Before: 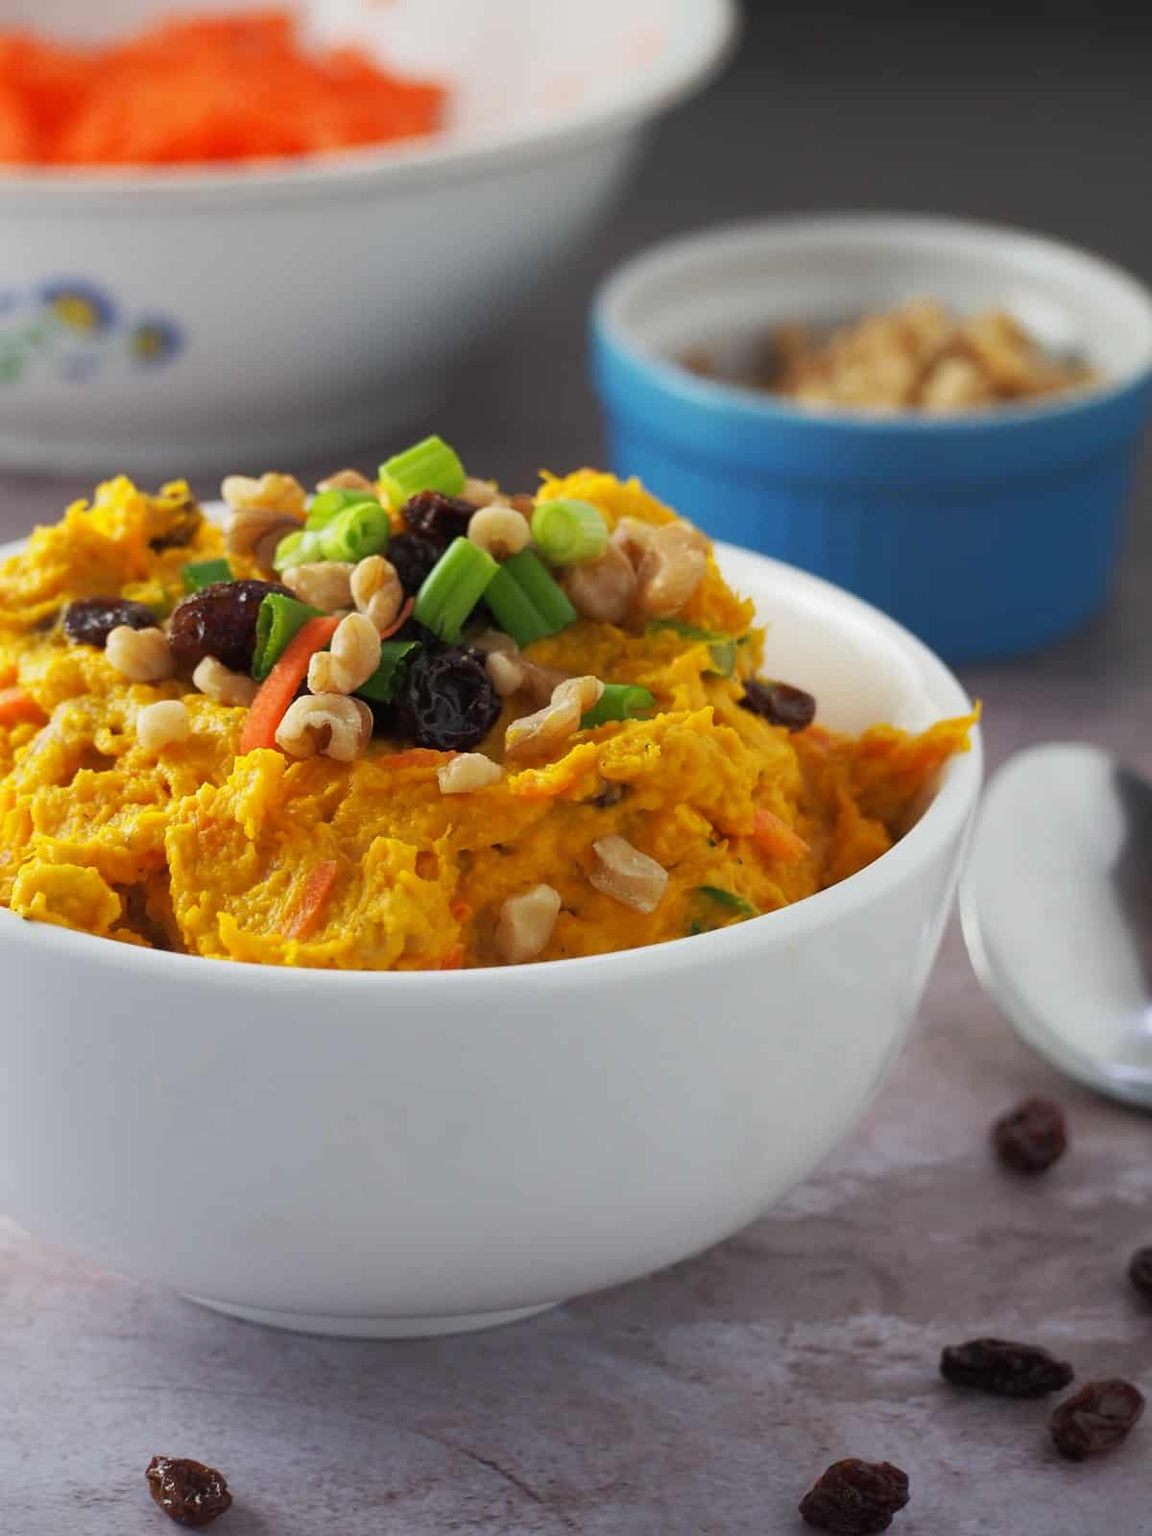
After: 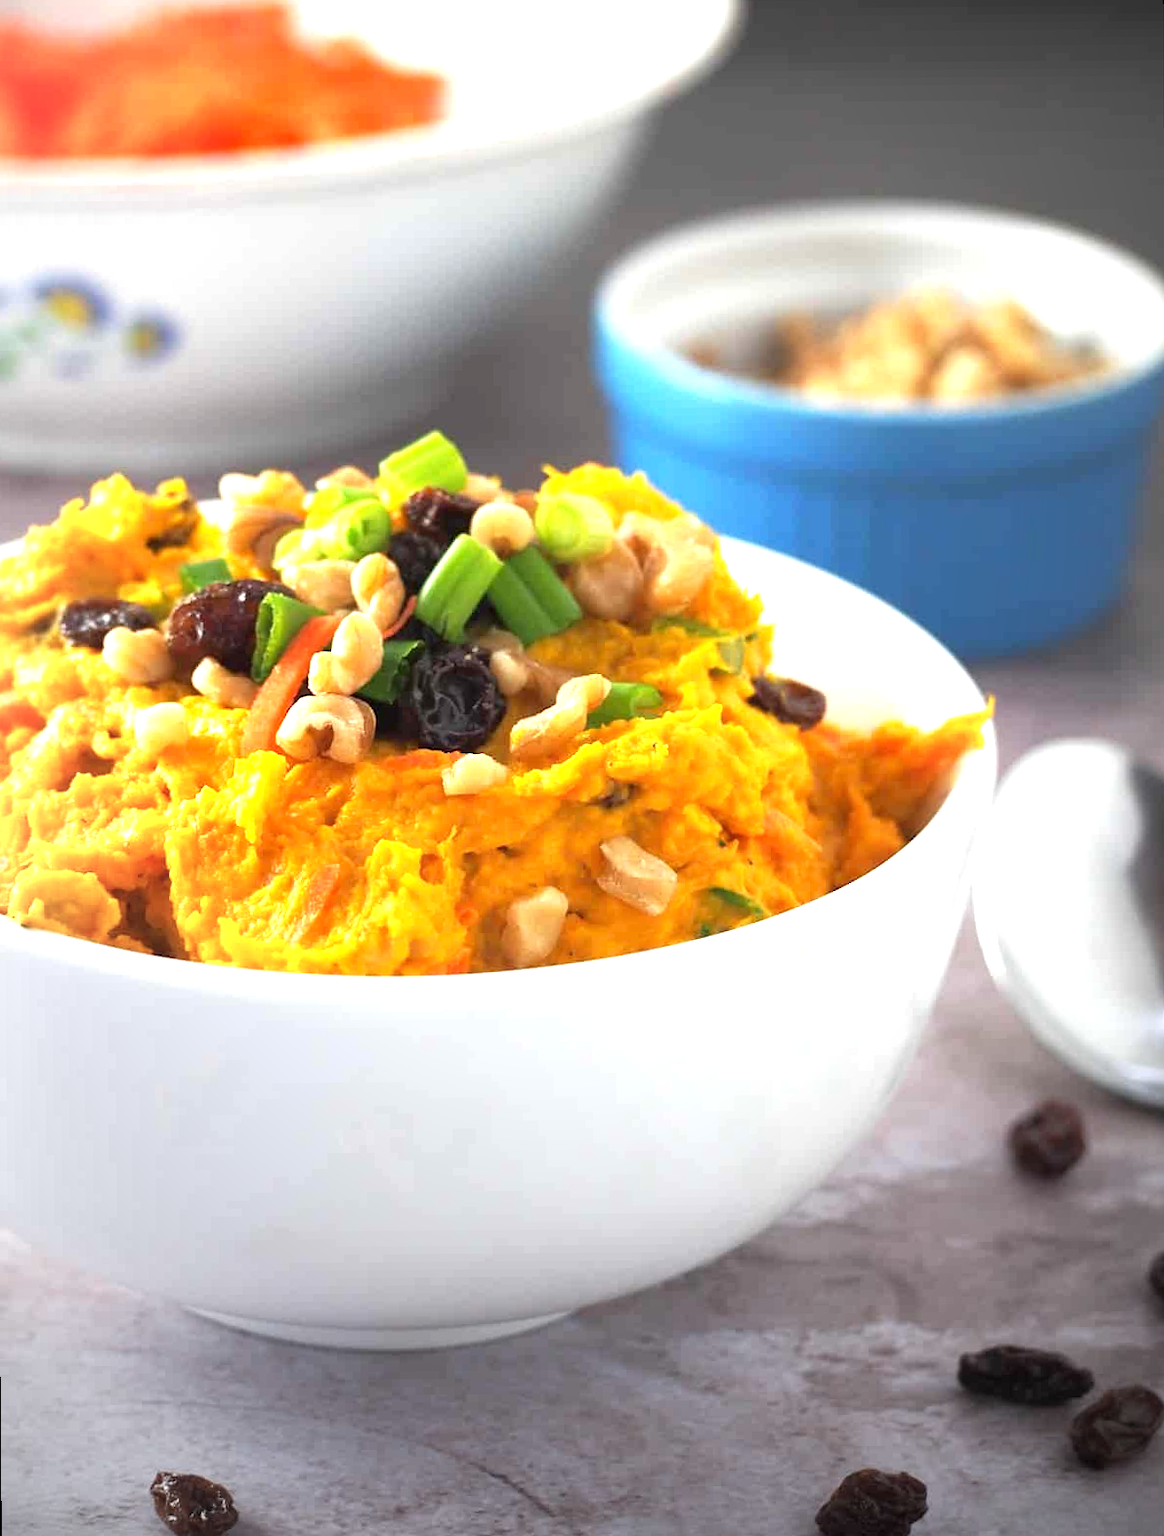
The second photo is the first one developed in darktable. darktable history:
rotate and perspective: rotation -0.45°, automatic cropping original format, crop left 0.008, crop right 0.992, crop top 0.012, crop bottom 0.988
vignetting: fall-off start 72.14%, fall-off radius 108.07%, brightness -0.713, saturation -0.488, center (-0.054, -0.359), width/height ratio 0.729
exposure: black level correction 0, exposure 1.379 EV, compensate exposure bias true, compensate highlight preservation false
